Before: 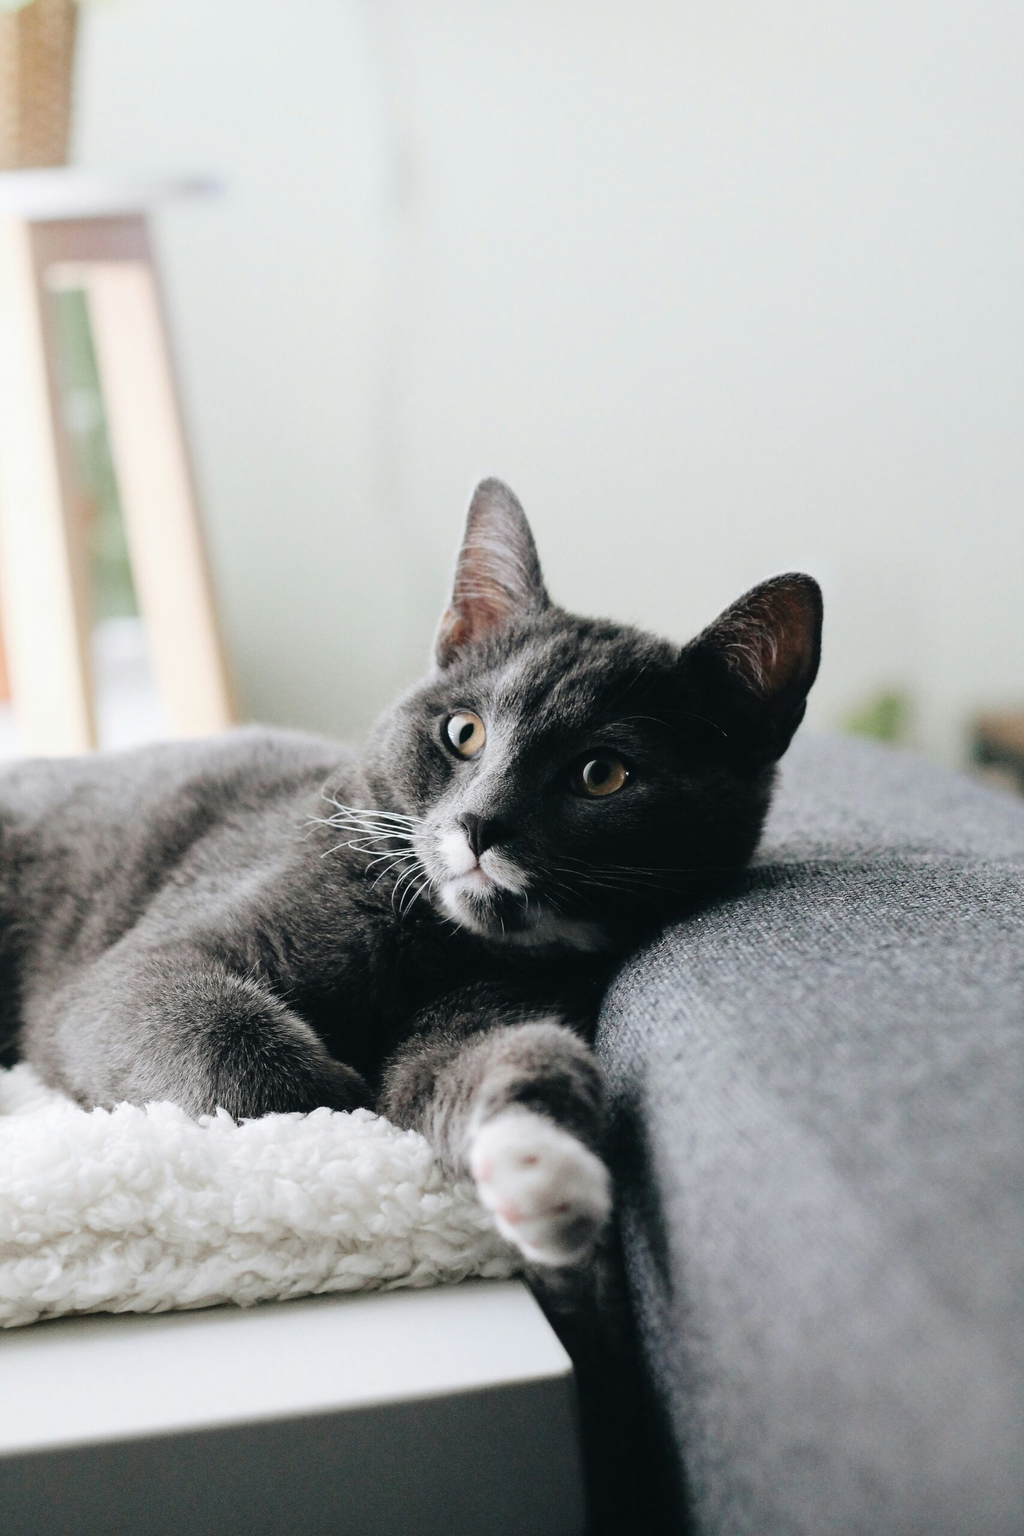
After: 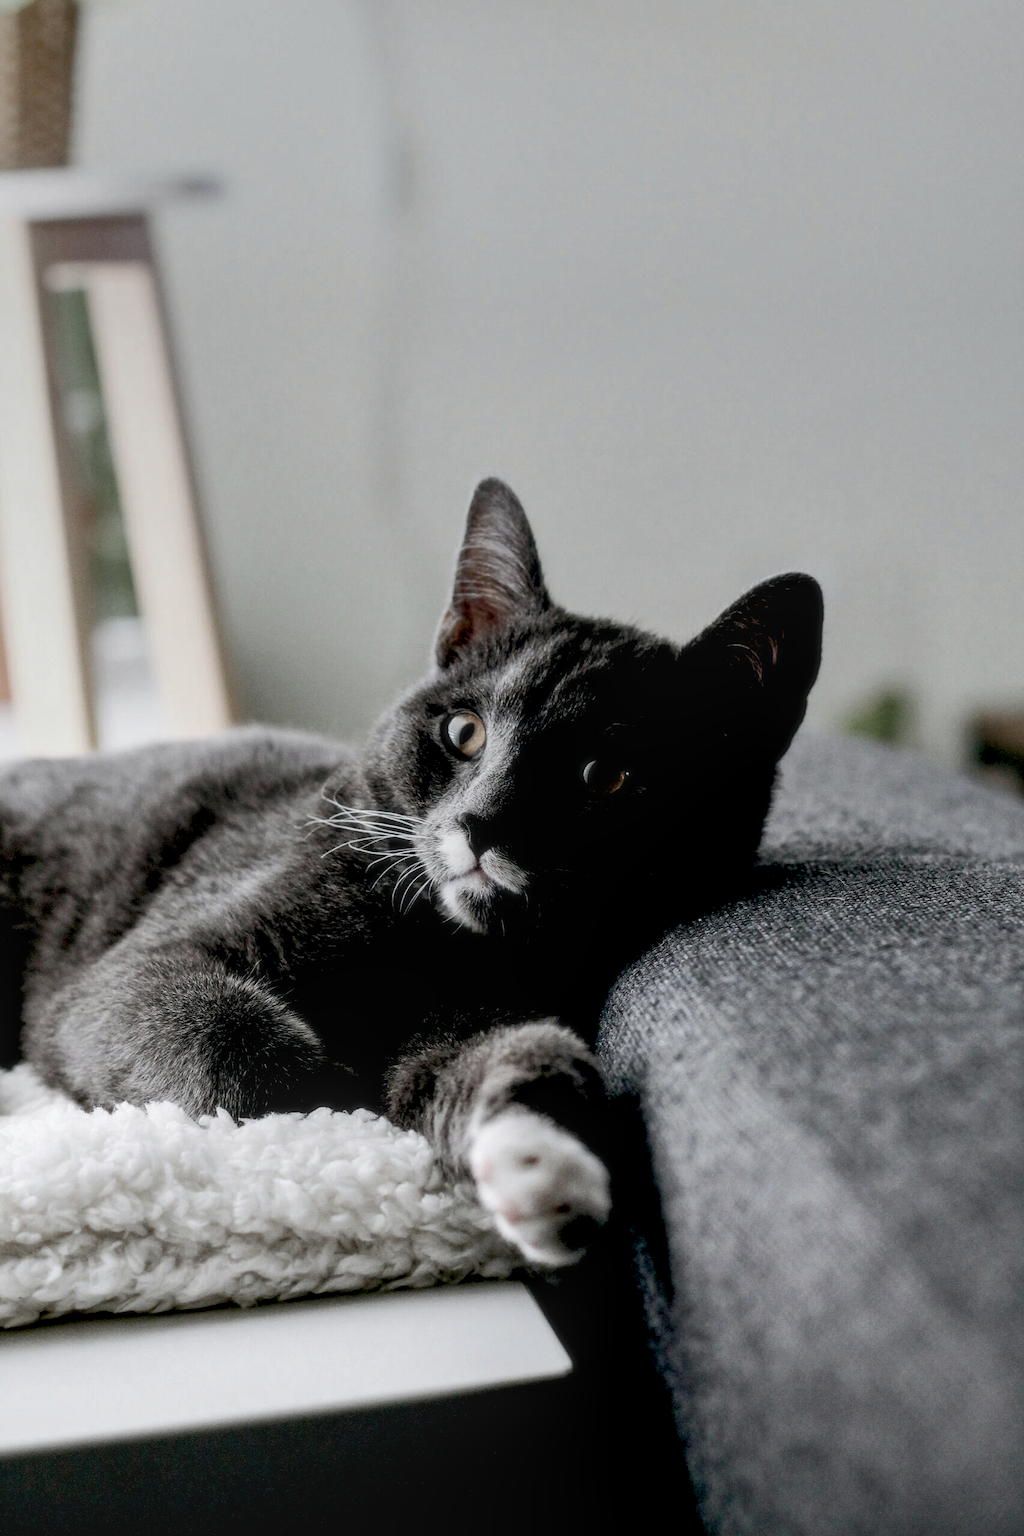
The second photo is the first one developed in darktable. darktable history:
graduated density: on, module defaults
local contrast: on, module defaults
soften: size 10%, saturation 50%, brightness 0.2 EV, mix 10%
color balance rgb: perceptual saturation grading › highlights -31.88%, perceptual saturation grading › mid-tones 5.8%, perceptual saturation grading › shadows 18.12%, perceptual brilliance grading › highlights 3.62%, perceptual brilliance grading › mid-tones -18.12%, perceptual brilliance grading › shadows -41.3%
shadows and highlights: shadows 20.91, highlights -35.45, soften with gaussian
exposure: black level correction 0.056, exposure -0.039 EV, compensate highlight preservation false
